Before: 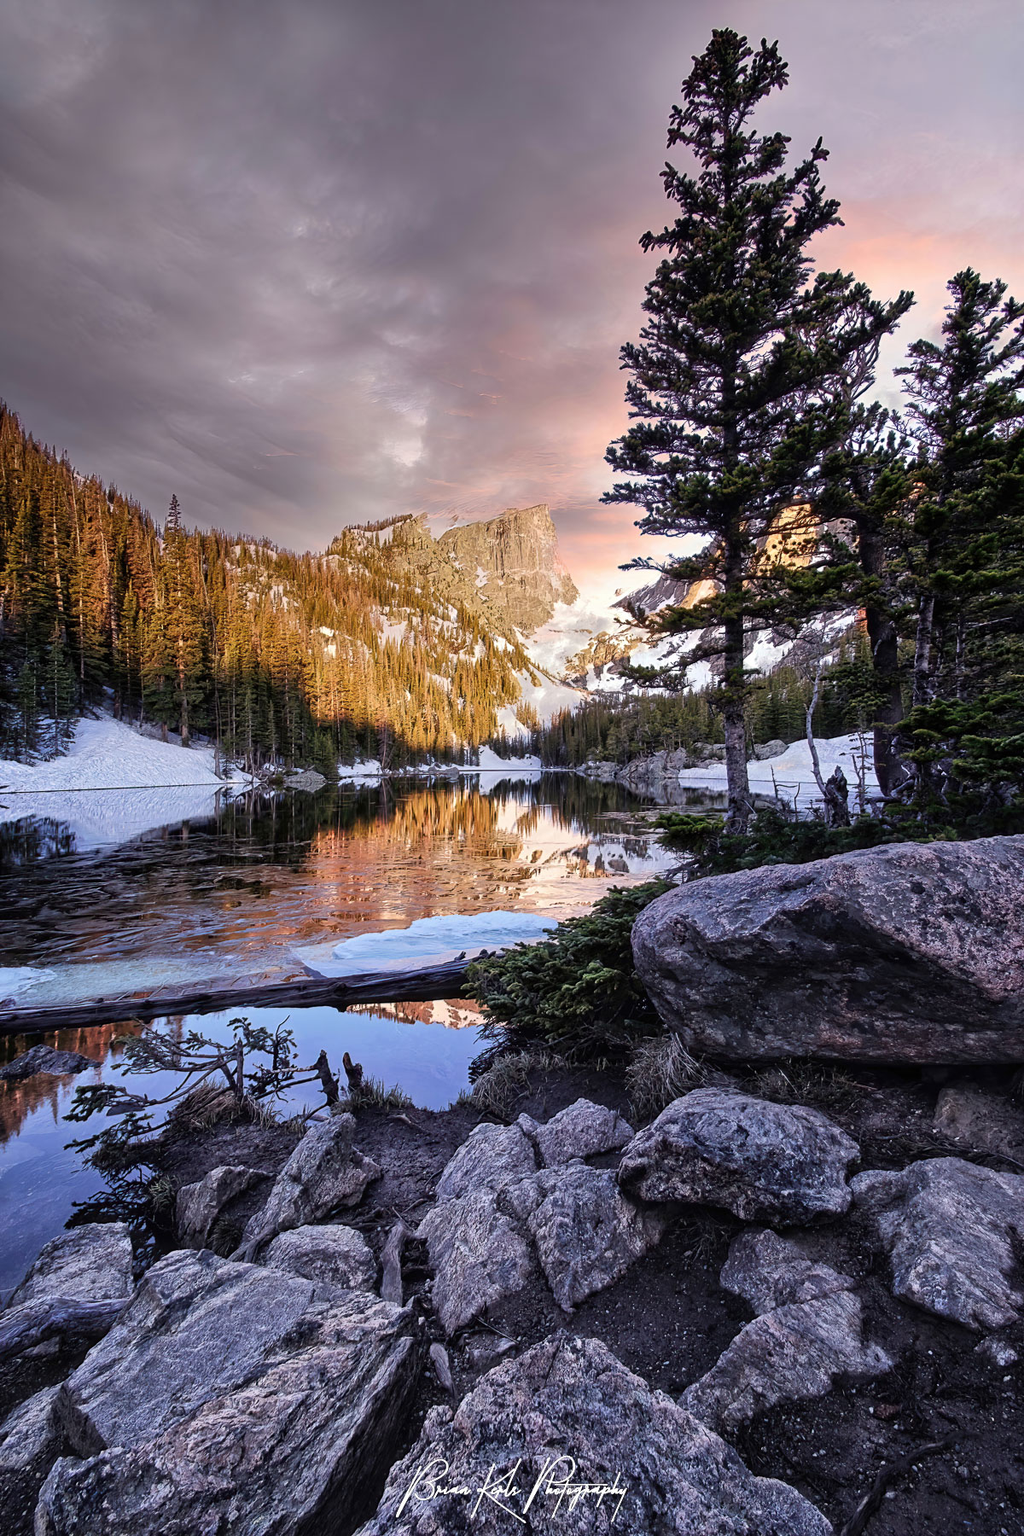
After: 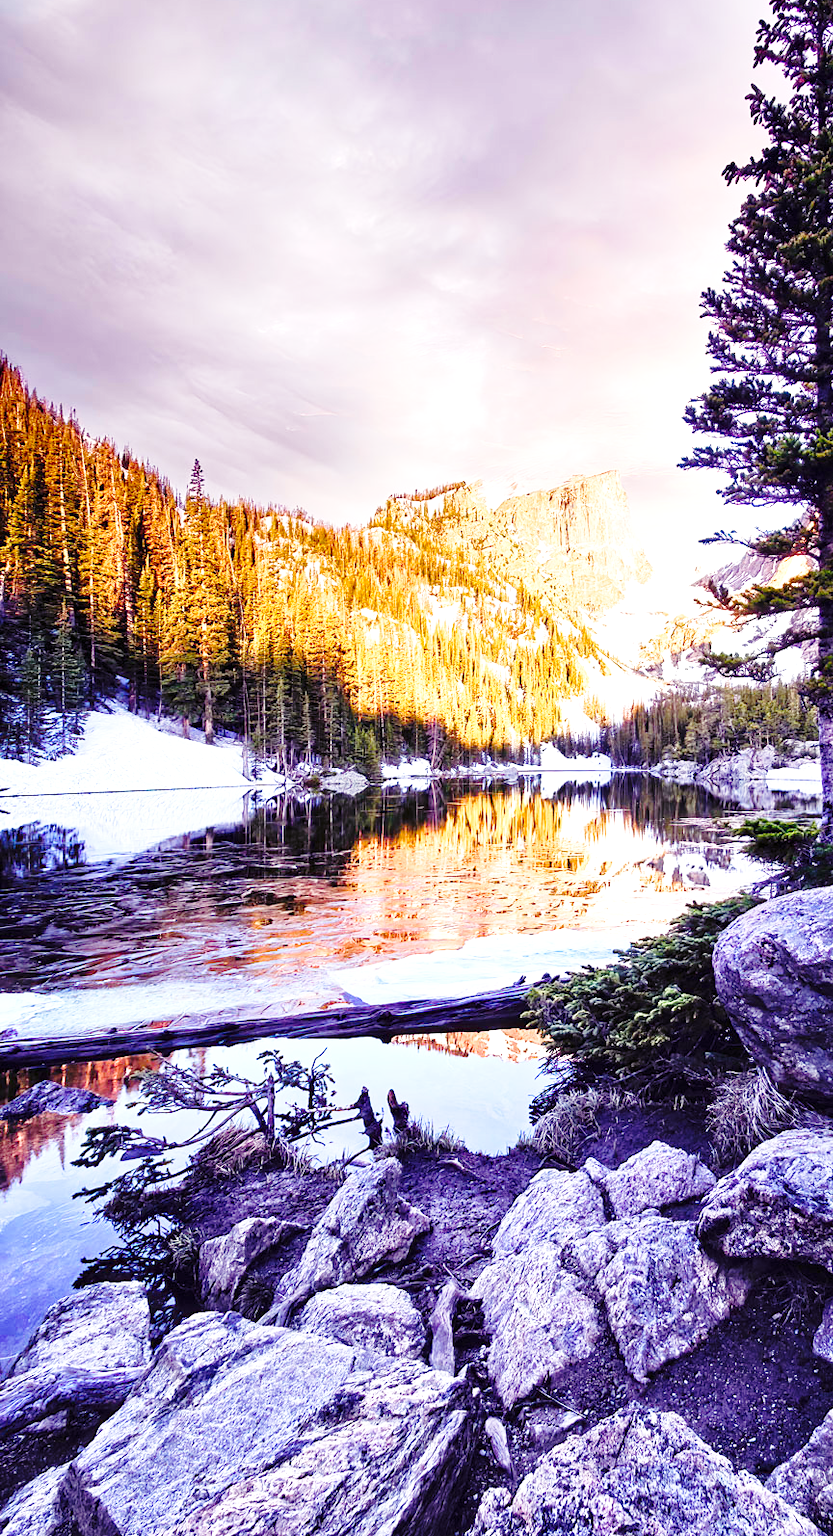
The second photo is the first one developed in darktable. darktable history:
crop: top 5.743%, right 27.878%, bottom 5.66%
base curve: curves: ch0 [(0, 0) (0.028, 0.03) (0.121, 0.232) (0.46, 0.748) (0.859, 0.968) (1, 1)], preserve colors none
exposure: exposure 1.151 EV, compensate highlight preservation false
color balance rgb: shadows lift › luminance -21.723%, shadows lift › chroma 9.212%, shadows lift › hue 283.57°, perceptual saturation grading › global saturation 27.052%, perceptual saturation grading › highlights -28.983%, perceptual saturation grading › mid-tones 15.735%, perceptual saturation grading › shadows 34.401%
